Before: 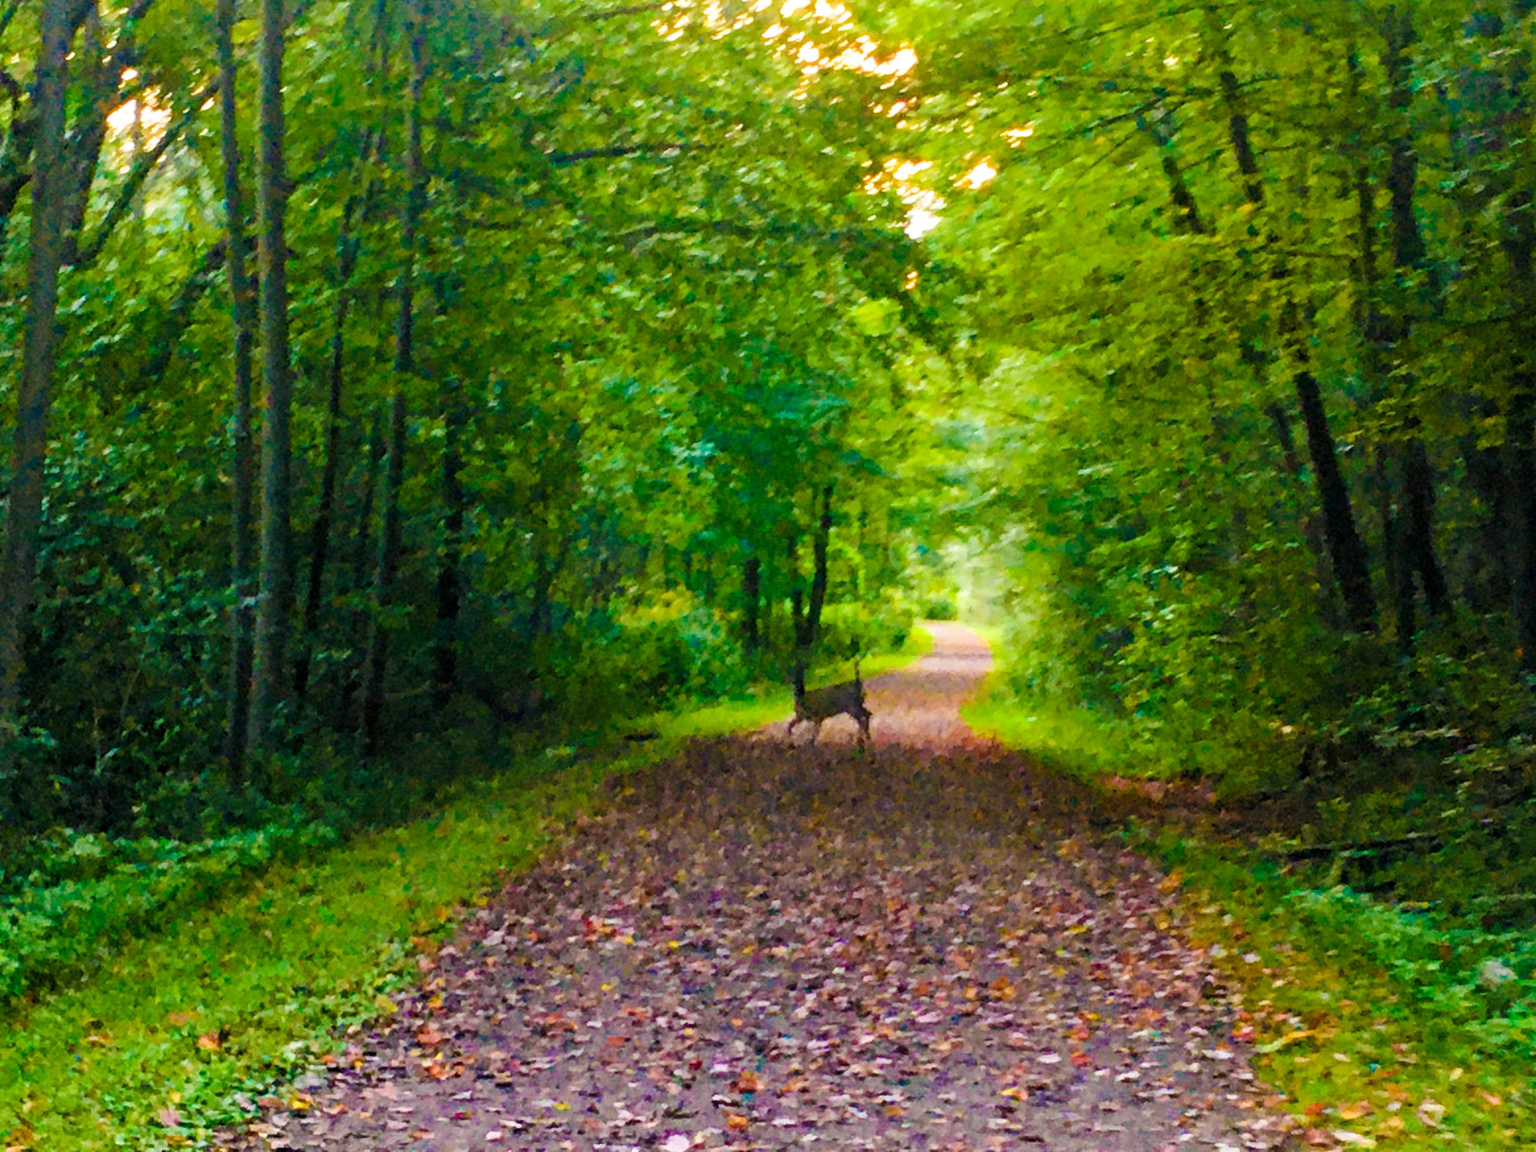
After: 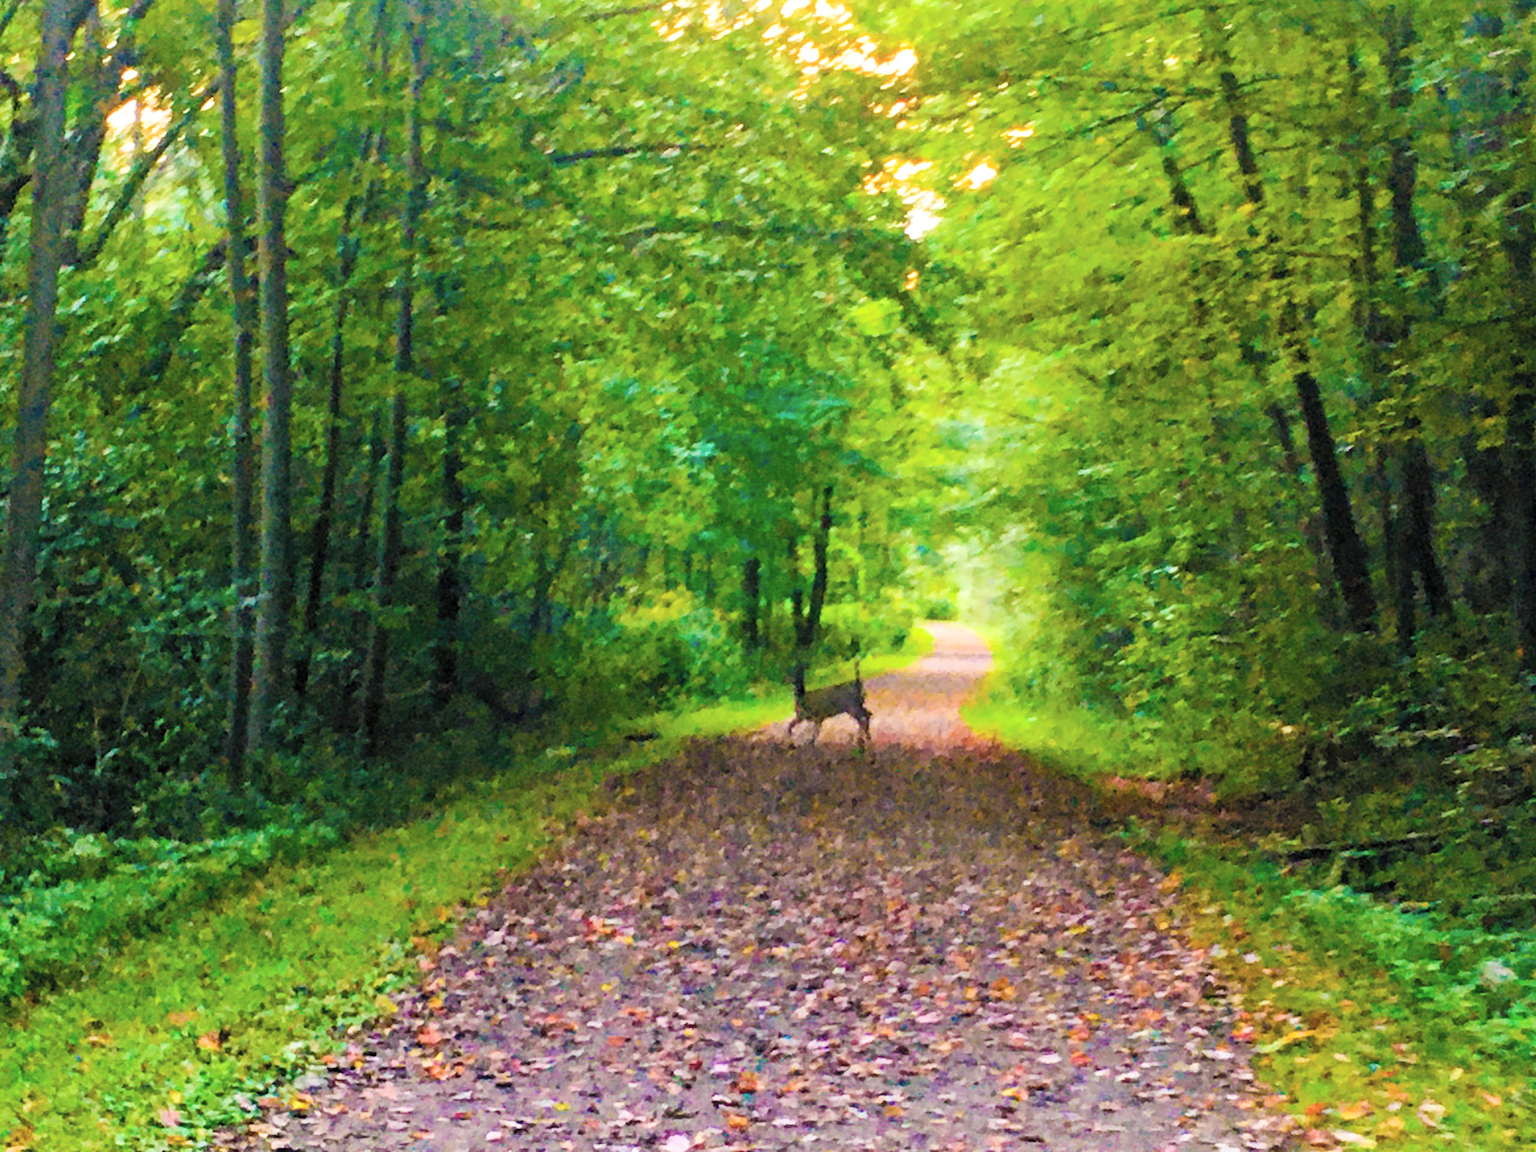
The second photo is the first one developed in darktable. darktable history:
contrast brightness saturation: contrast 0.141, brightness 0.216
